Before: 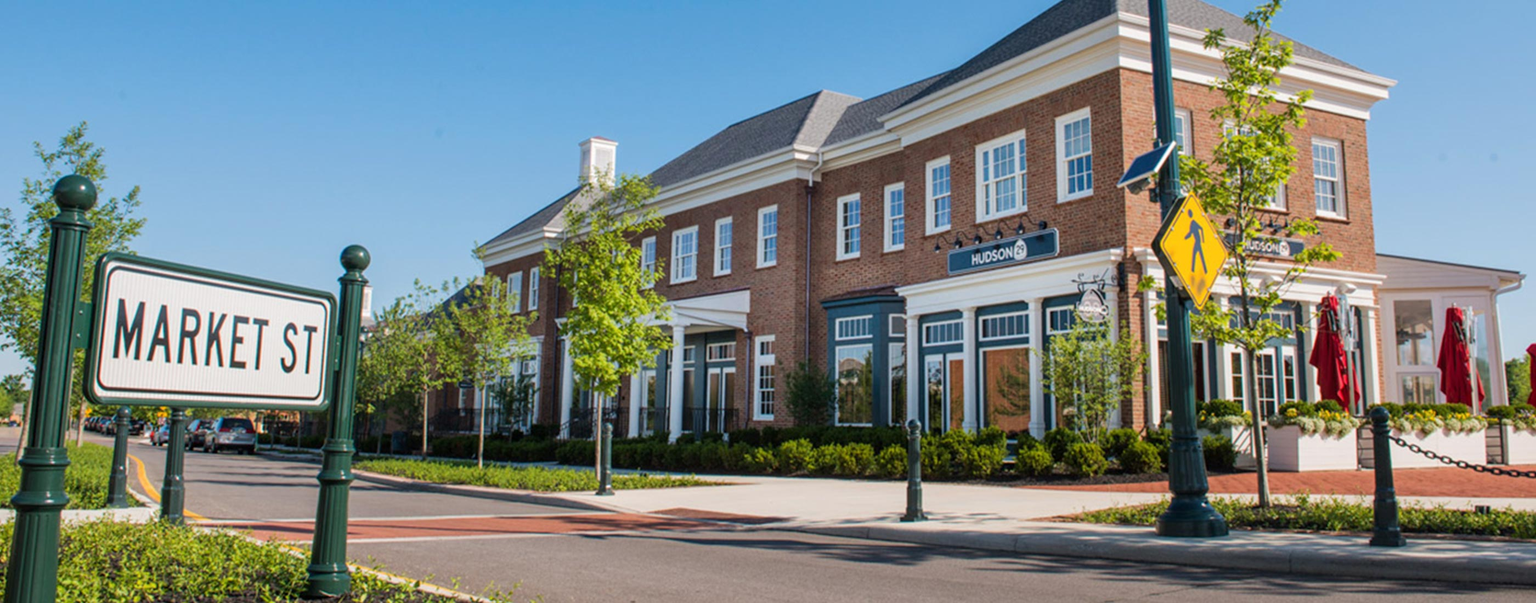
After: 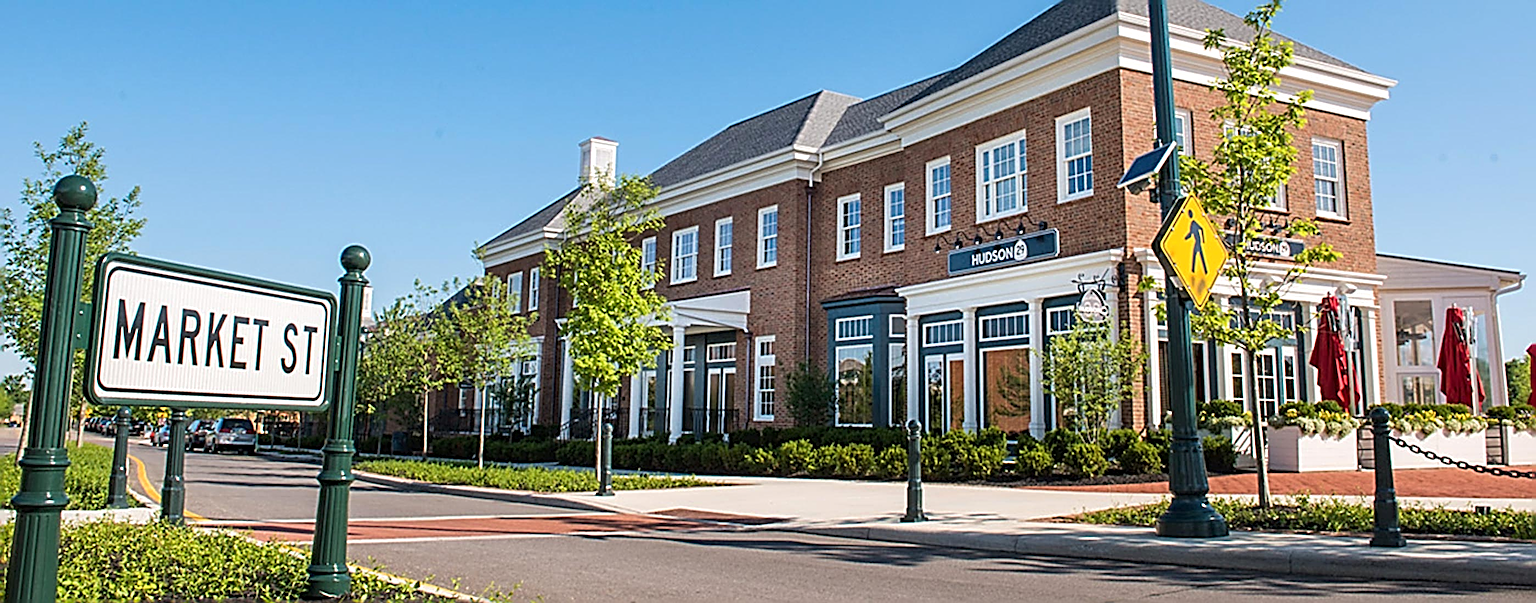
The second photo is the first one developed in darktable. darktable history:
exposure: exposure 0.207 EV, compensate highlight preservation false
sharpen: radius 3.158, amount 1.731
